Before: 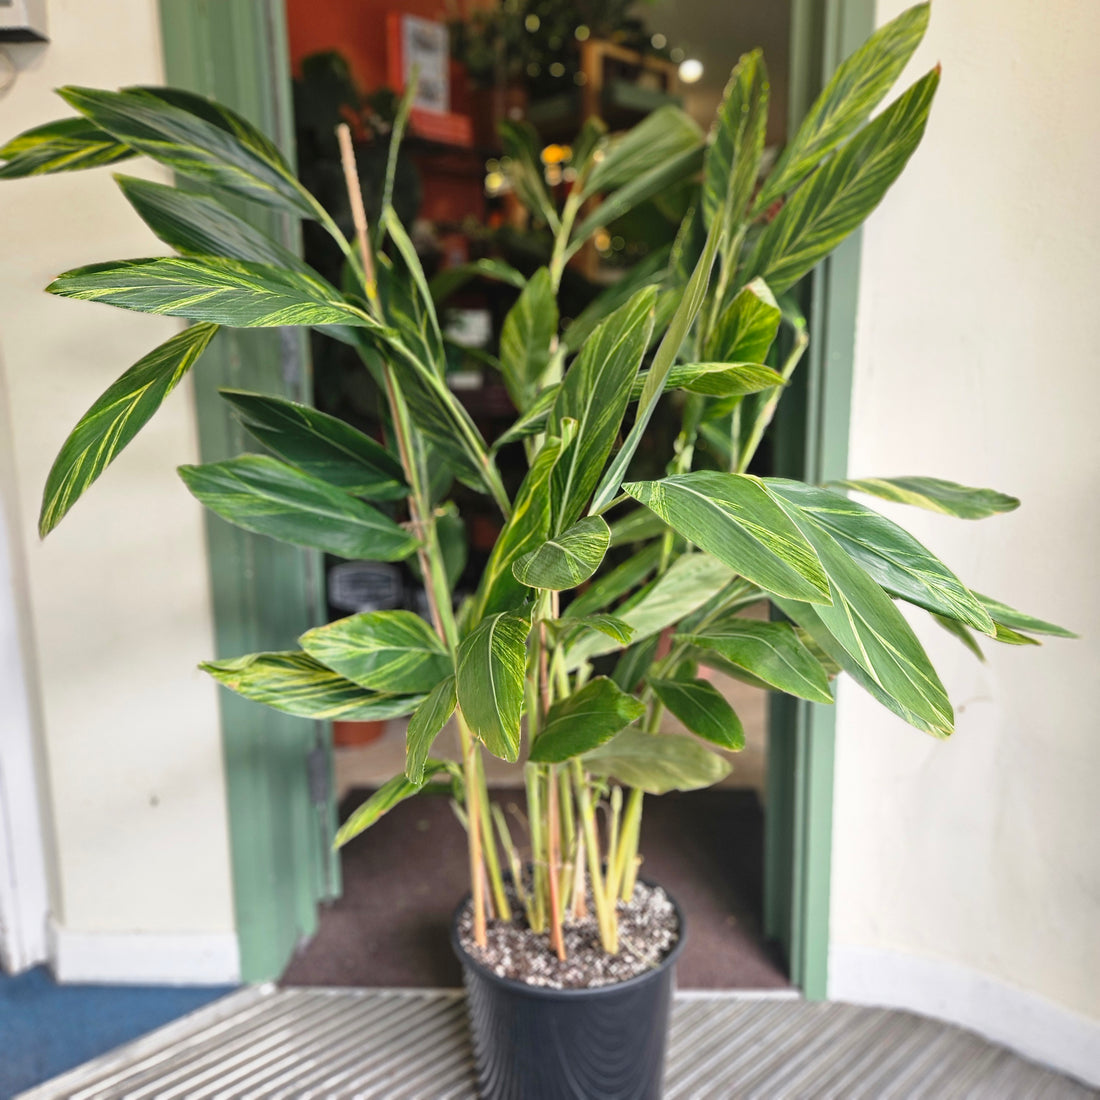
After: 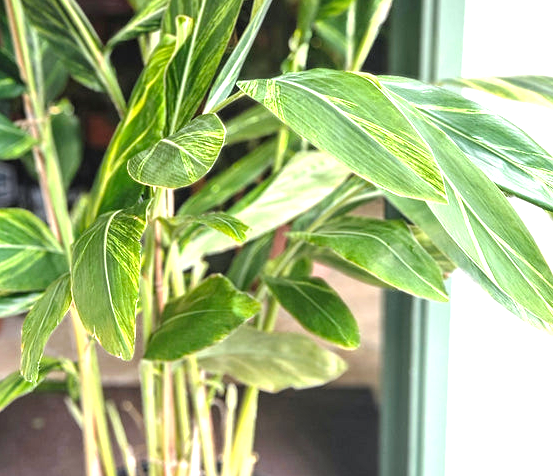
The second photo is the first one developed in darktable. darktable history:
white balance: red 0.976, blue 1.04
exposure: black level correction 0.001, exposure 0.955 EV, compensate exposure bias true, compensate highlight preservation false
local contrast: on, module defaults
crop: left 35.03%, top 36.625%, right 14.663%, bottom 20.057%
